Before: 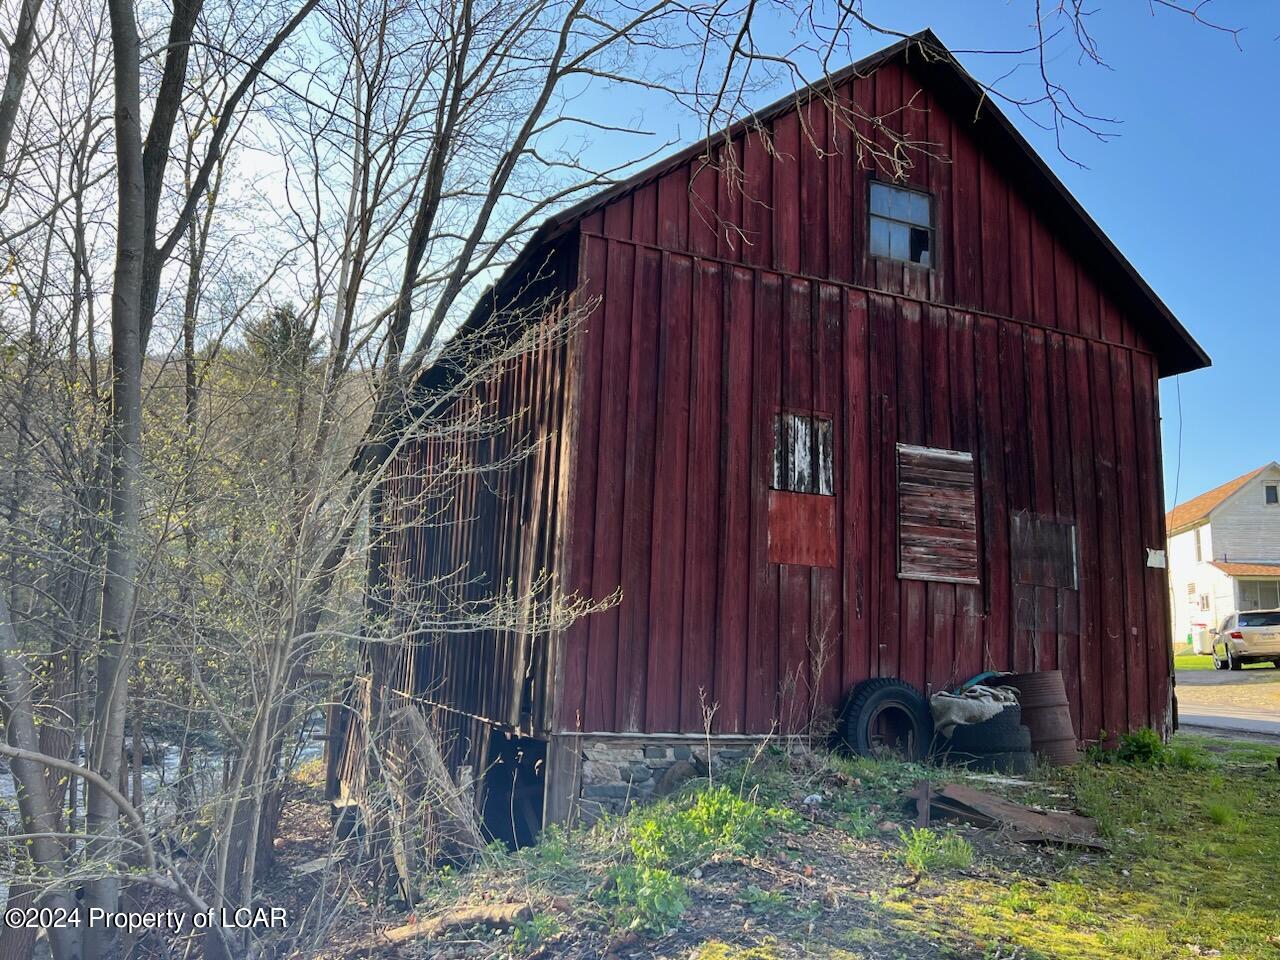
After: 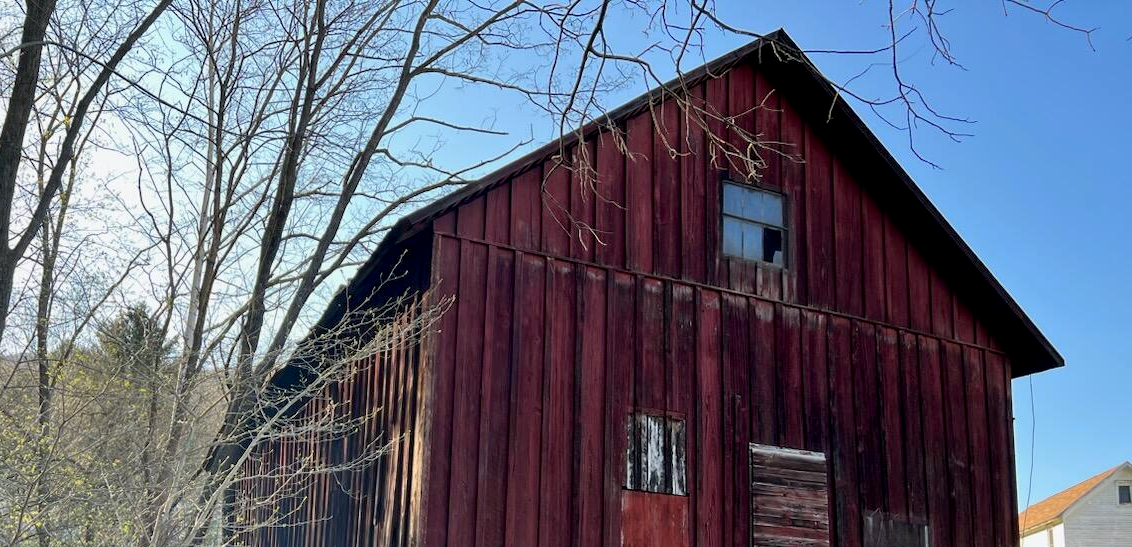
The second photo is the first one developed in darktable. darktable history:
crop and rotate: left 11.5%, bottom 42.996%
